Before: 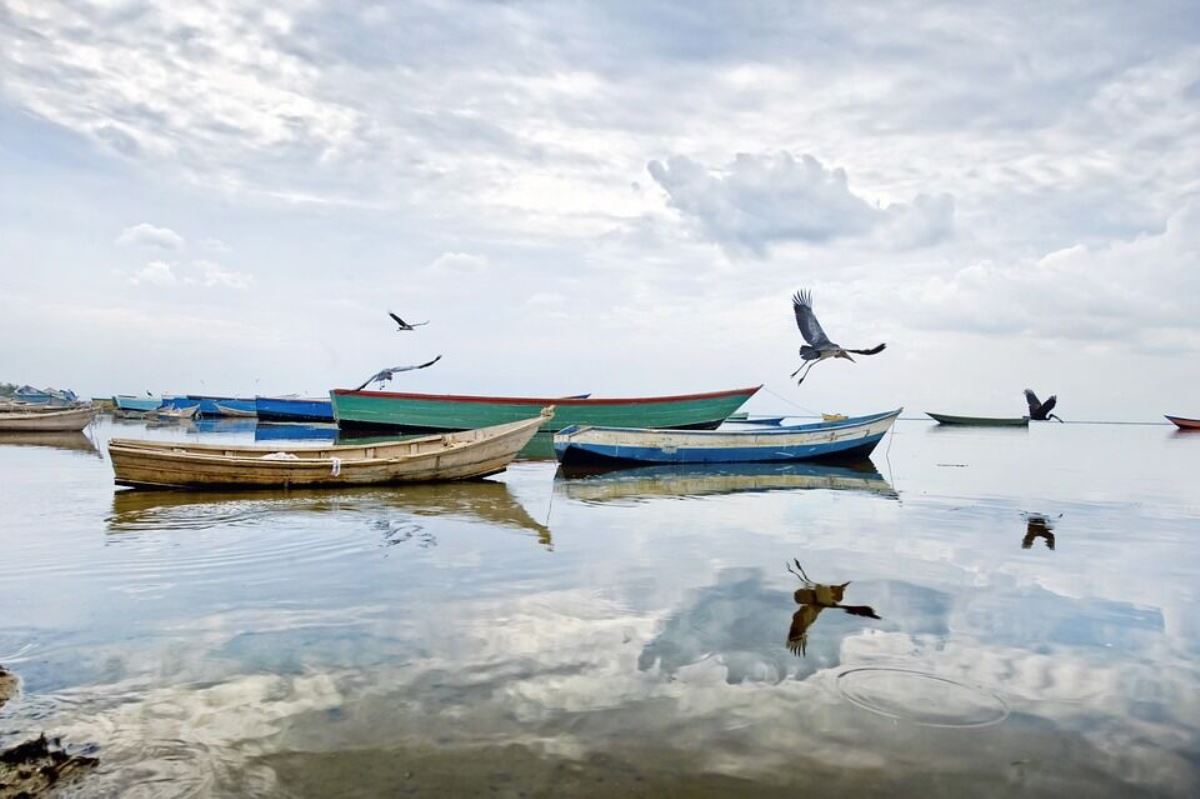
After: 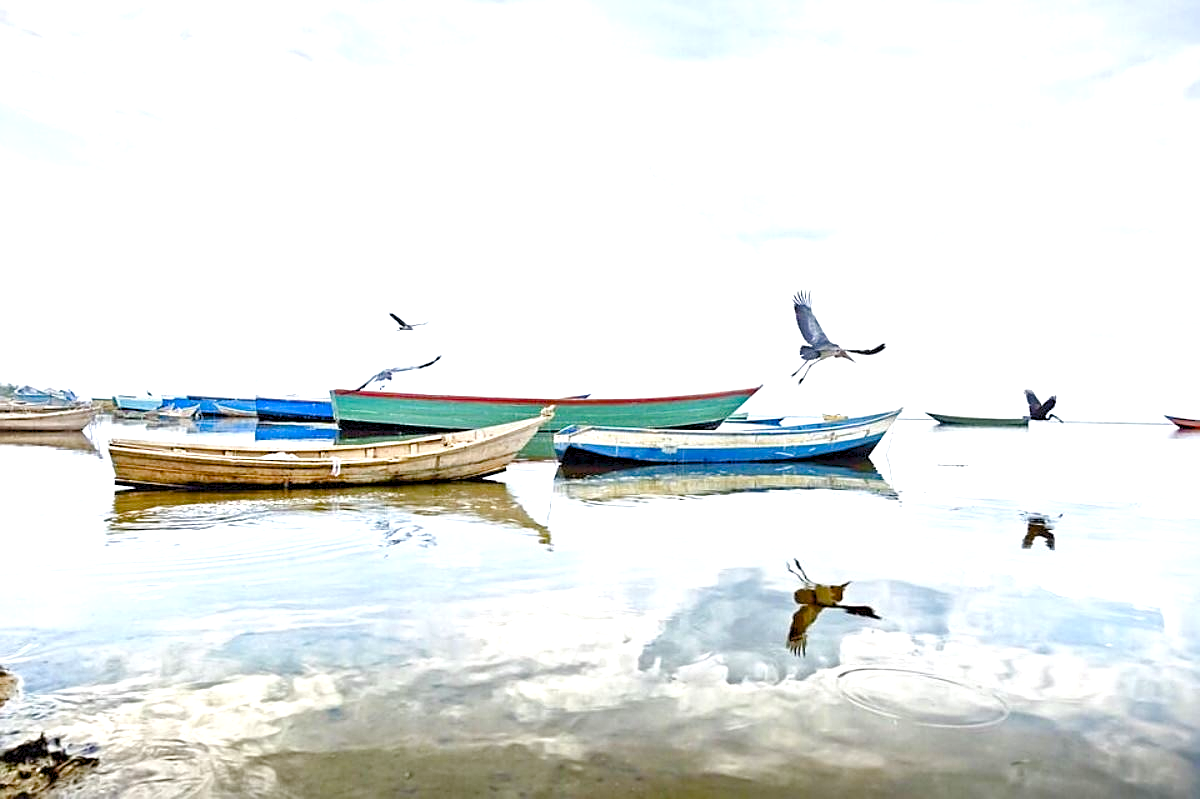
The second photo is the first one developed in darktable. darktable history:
color balance rgb: perceptual saturation grading › global saturation 20%, perceptual saturation grading › highlights -49.973%, perceptual saturation grading › shadows 24.936%, global vibrance 23.965%, contrast -24.758%
sharpen: on, module defaults
levels: levels [0.055, 0.477, 0.9]
exposure: black level correction 0, exposure 1.2 EV, compensate highlight preservation false
local contrast: mode bilateral grid, contrast 19, coarseness 49, detail 120%, midtone range 0.2
